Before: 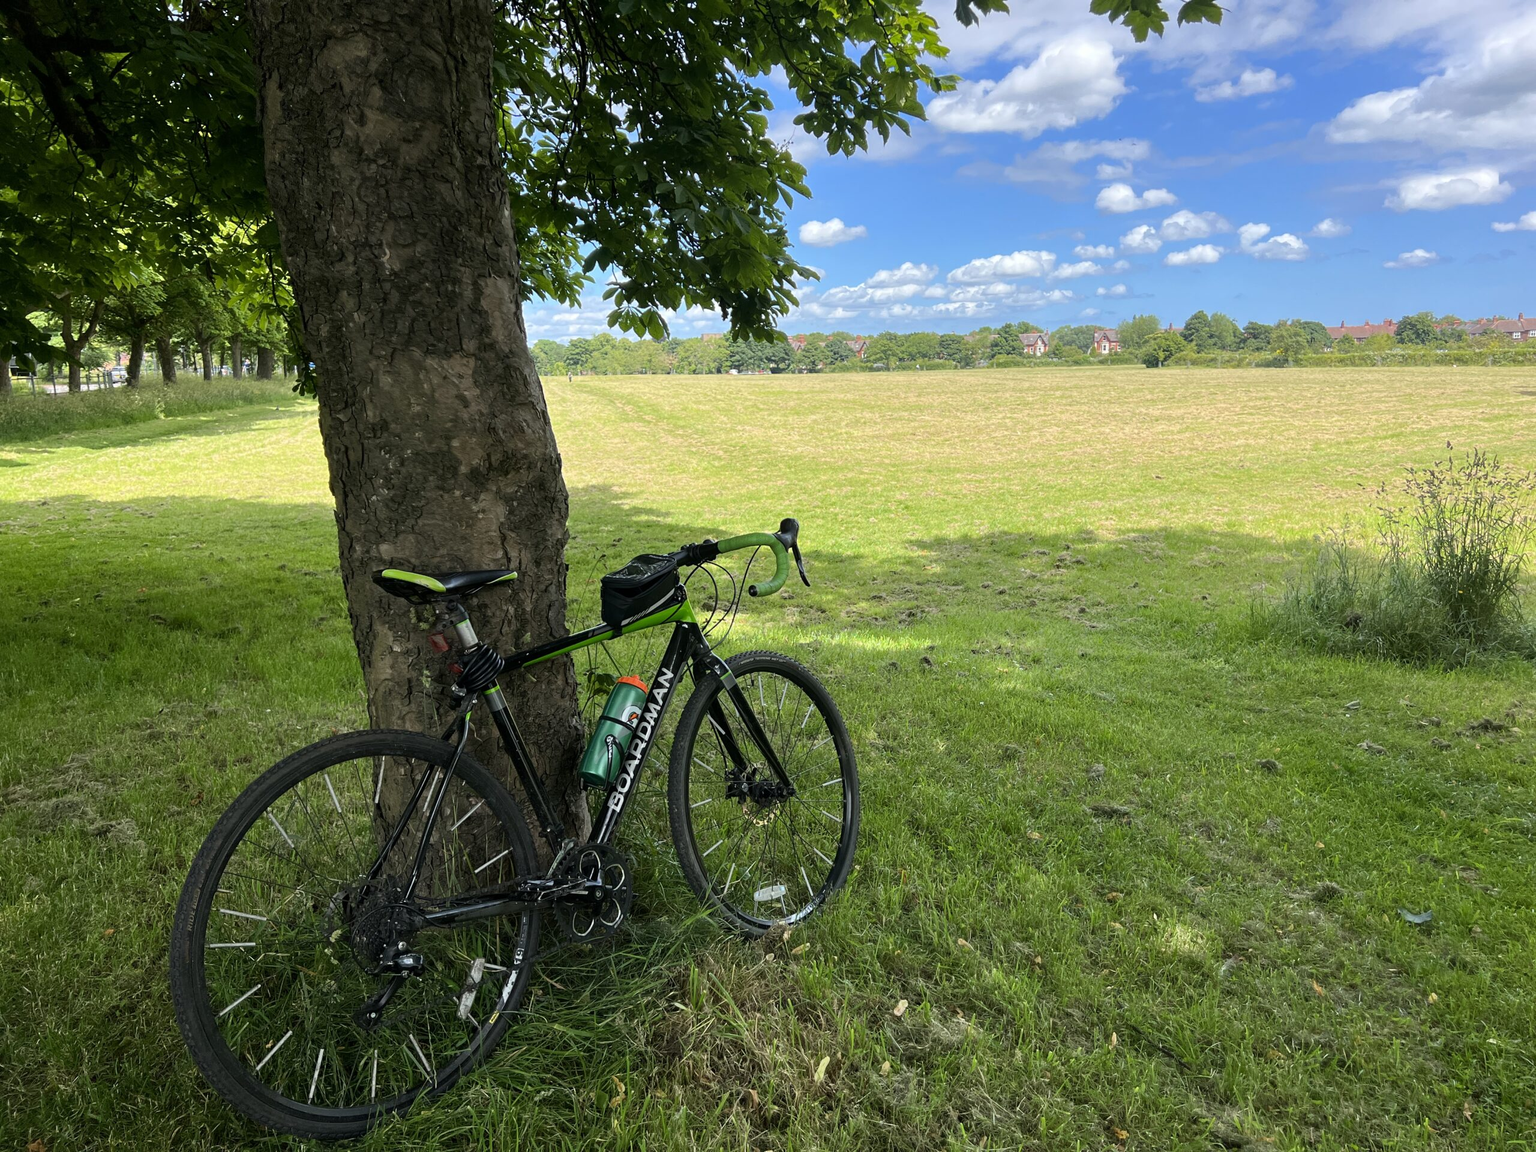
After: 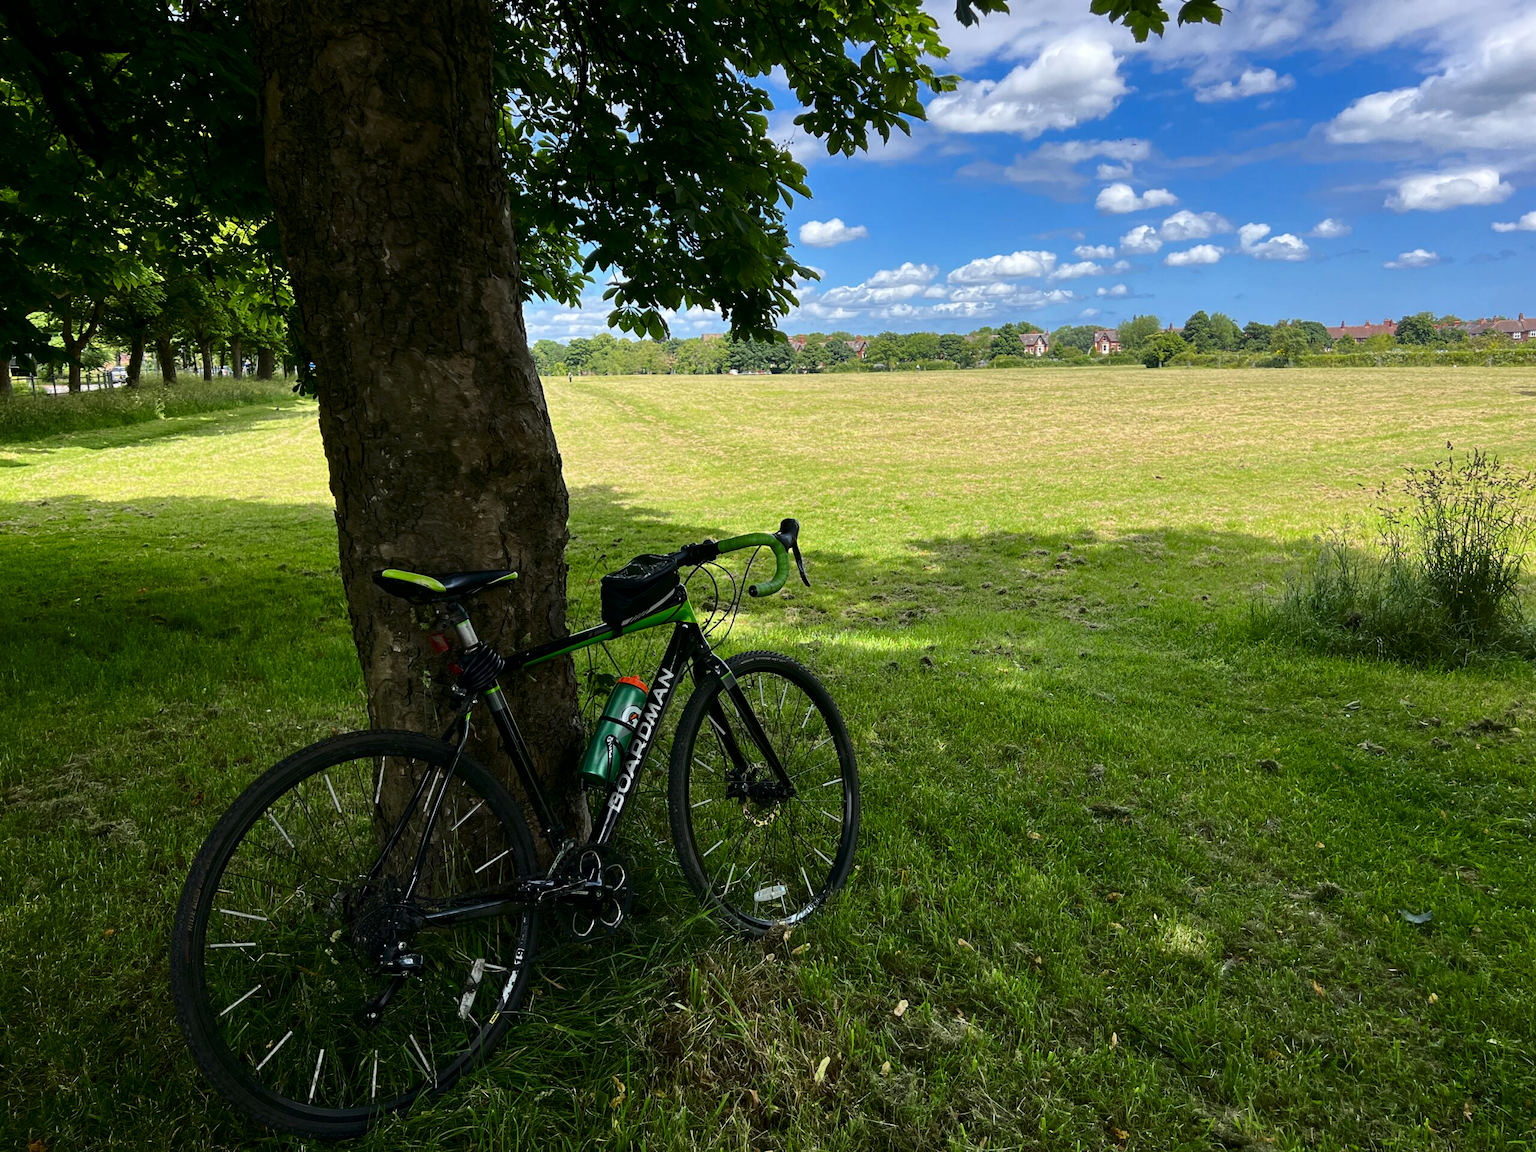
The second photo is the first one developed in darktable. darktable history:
contrast brightness saturation: contrast 0.125, brightness -0.227, saturation 0.137
